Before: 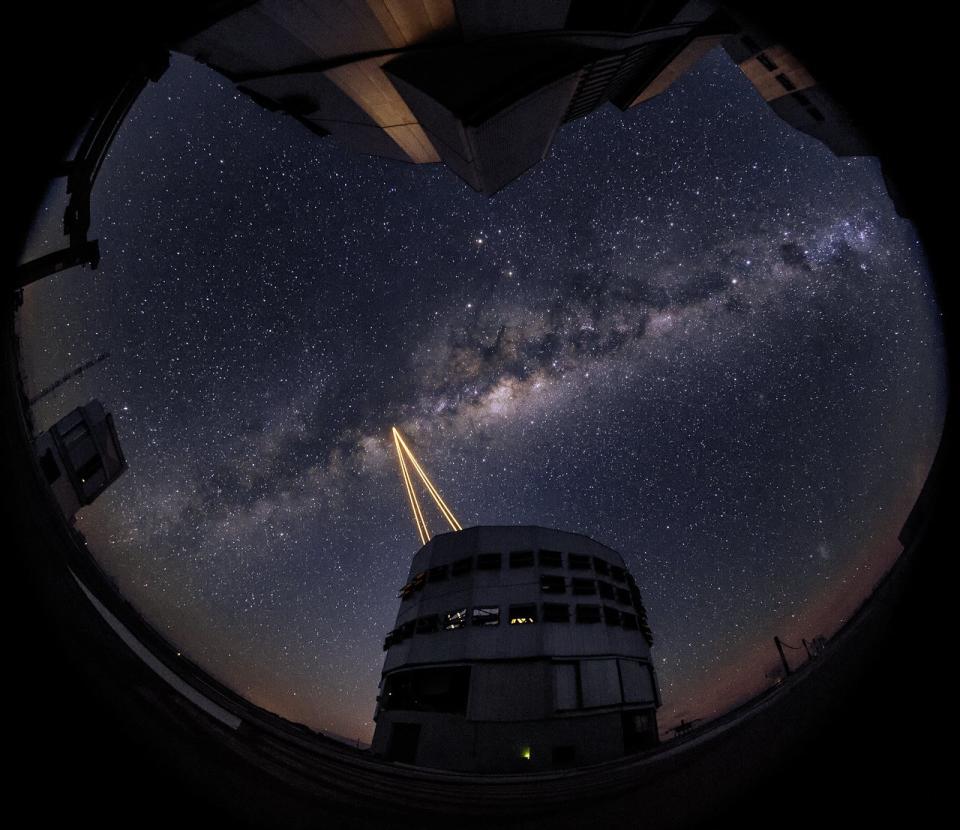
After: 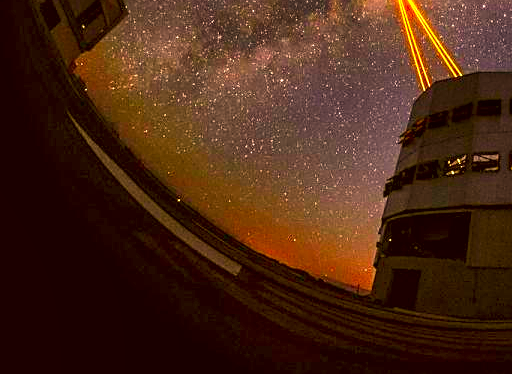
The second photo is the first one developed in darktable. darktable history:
exposure: black level correction 0, exposure 1.1 EV, compensate exposure bias true, compensate highlight preservation false
sharpen: on, module defaults
tone equalizer: -7 EV 0.18 EV, -6 EV 0.12 EV, -5 EV 0.08 EV, -4 EV 0.04 EV, -2 EV -0.02 EV, -1 EV -0.04 EV, +0 EV -0.06 EV, luminance estimator HSV value / RGB max
local contrast: on, module defaults
color correction: highlights a* 10.44, highlights b* 30.04, shadows a* 2.73, shadows b* 17.51, saturation 1.72
crop and rotate: top 54.778%, right 46.61%, bottom 0.159%
color balance rgb: linear chroma grading › global chroma 8.33%, perceptual saturation grading › global saturation 18.52%, global vibrance 7.87%
